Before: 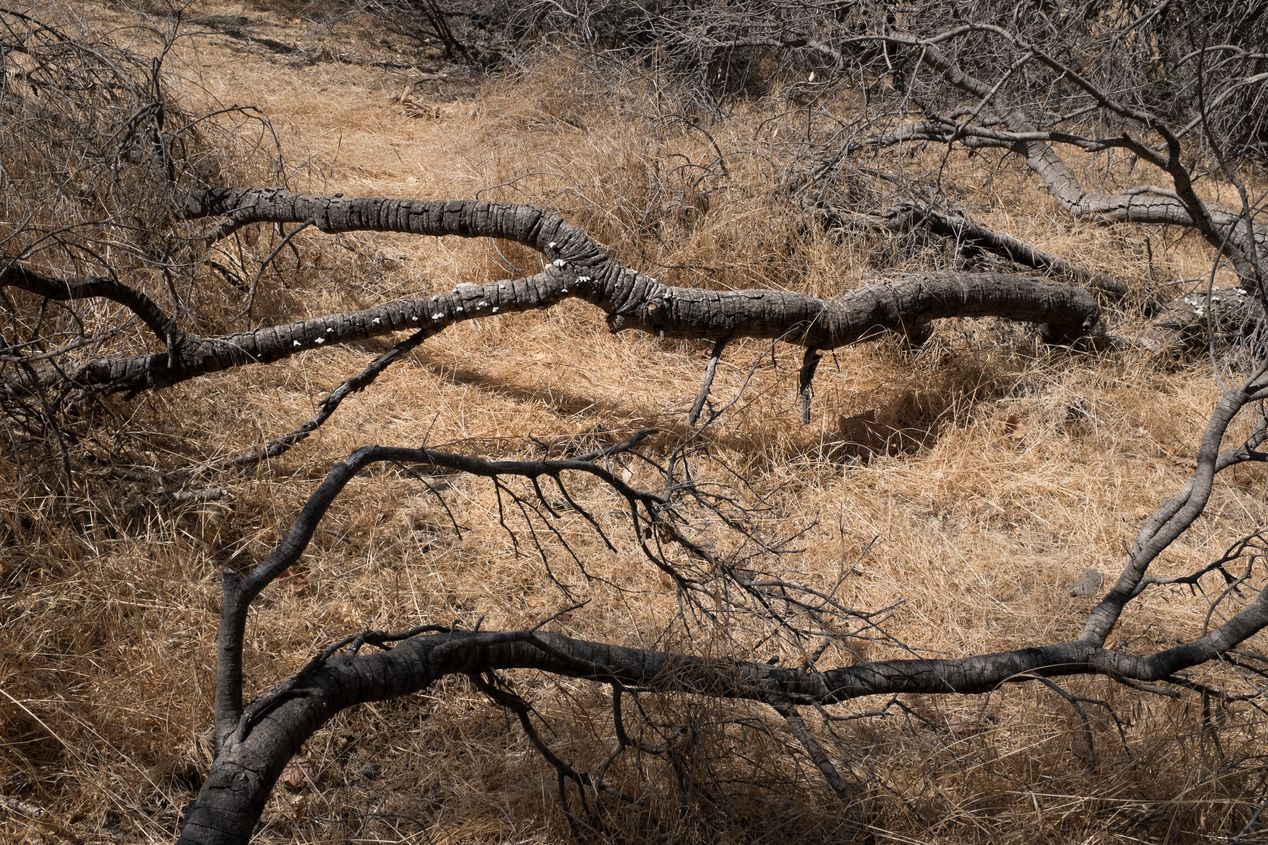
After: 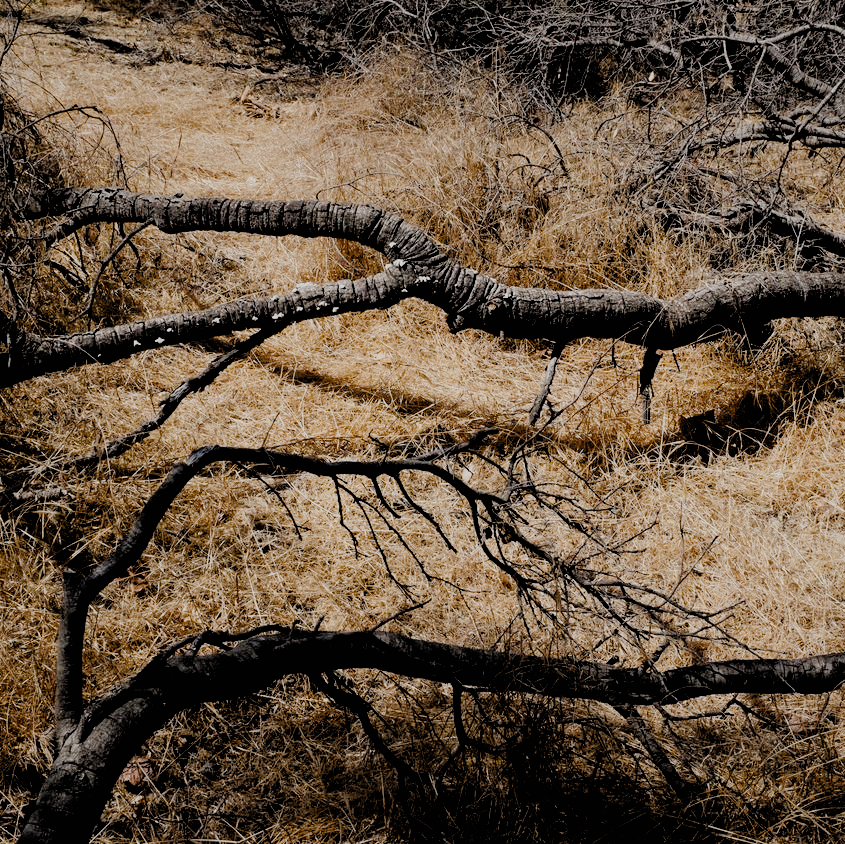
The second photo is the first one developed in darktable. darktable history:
crop and rotate: left 12.648%, right 20.685%
filmic rgb: black relative exposure -2.85 EV, white relative exposure 4.56 EV, hardness 1.77, contrast 1.25, preserve chrominance no, color science v5 (2021)
